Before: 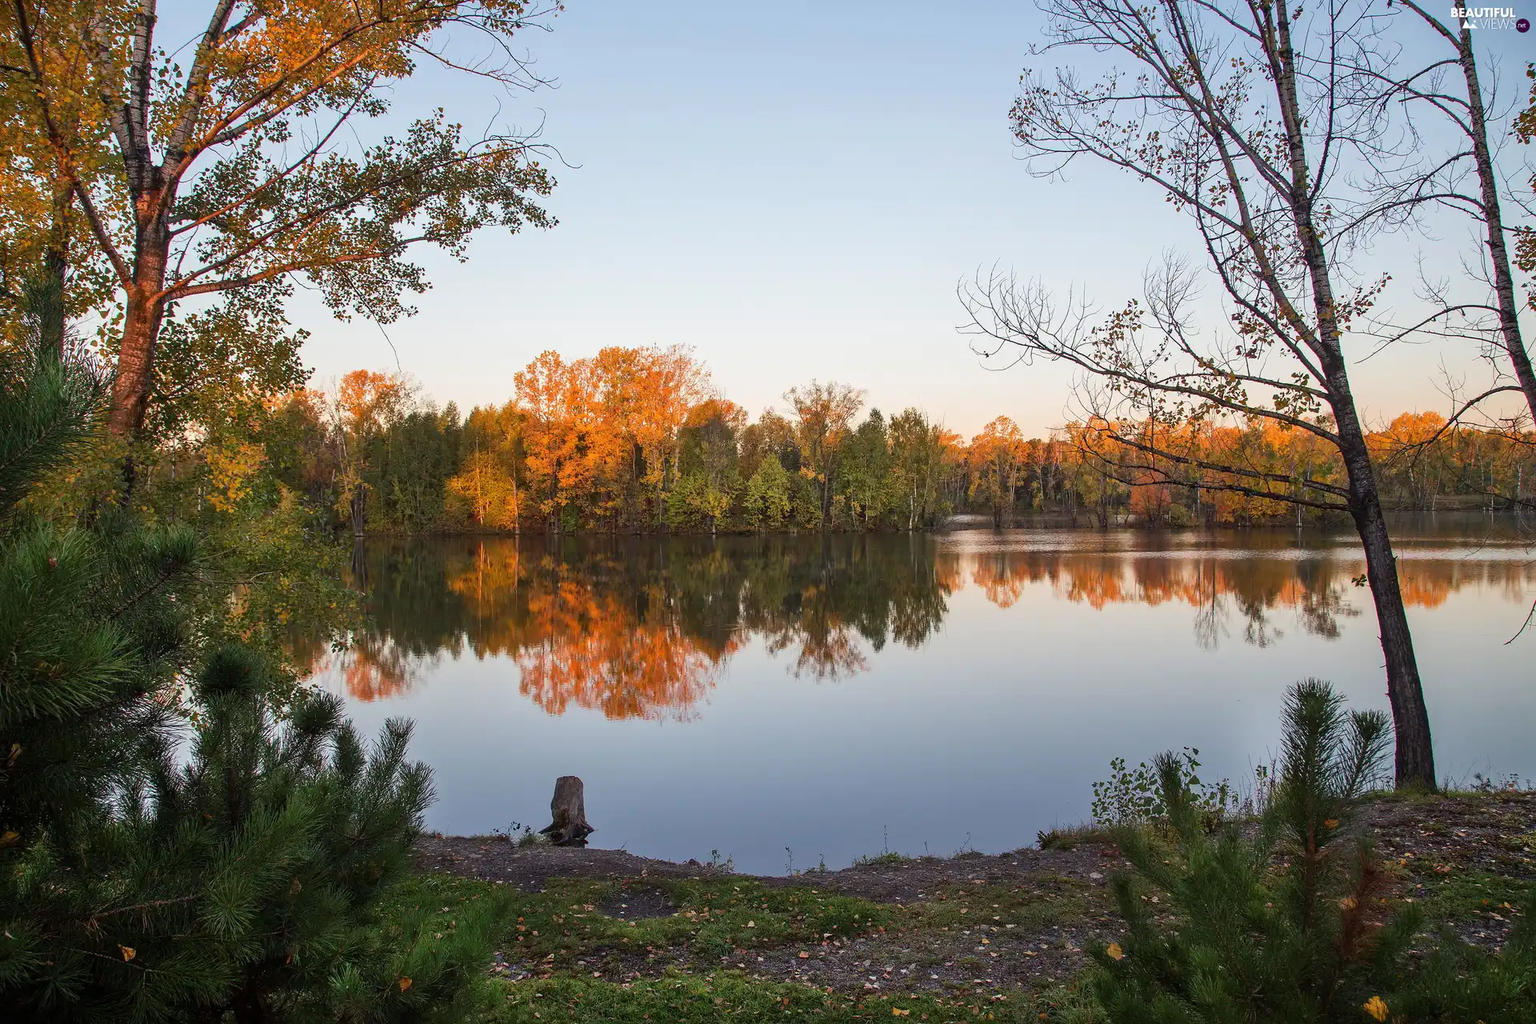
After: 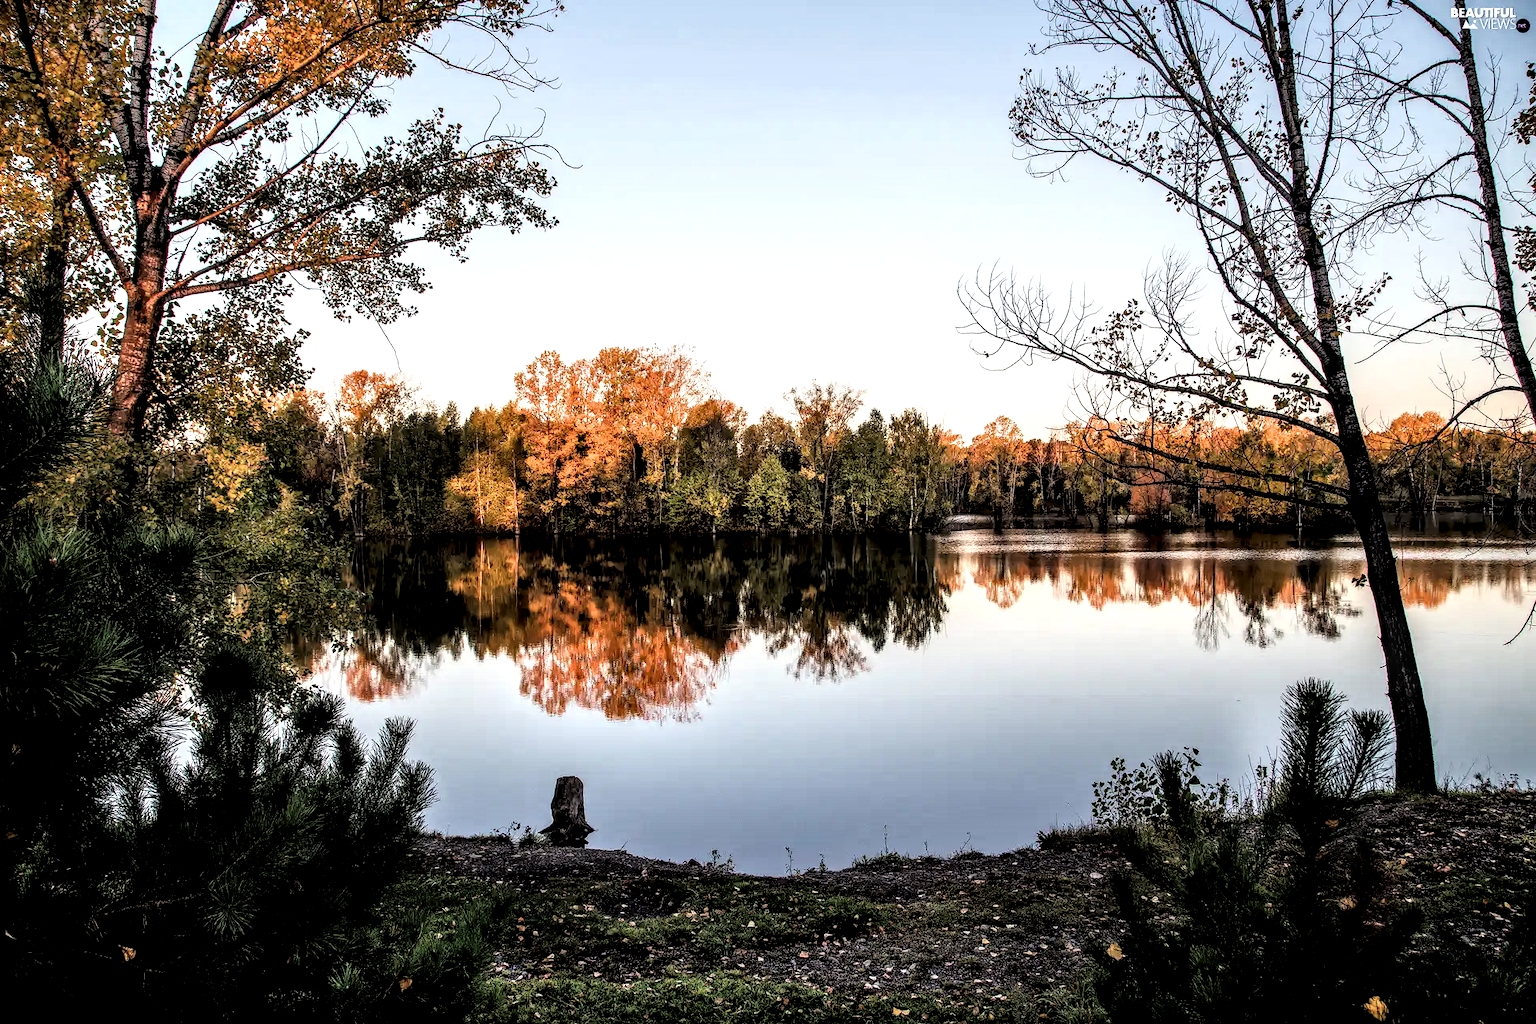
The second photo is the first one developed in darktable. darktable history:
local contrast: highlights 64%, shadows 54%, detail 168%, midtone range 0.516
filmic rgb: black relative exposure -3.59 EV, white relative exposure 2.29 EV, hardness 3.41
